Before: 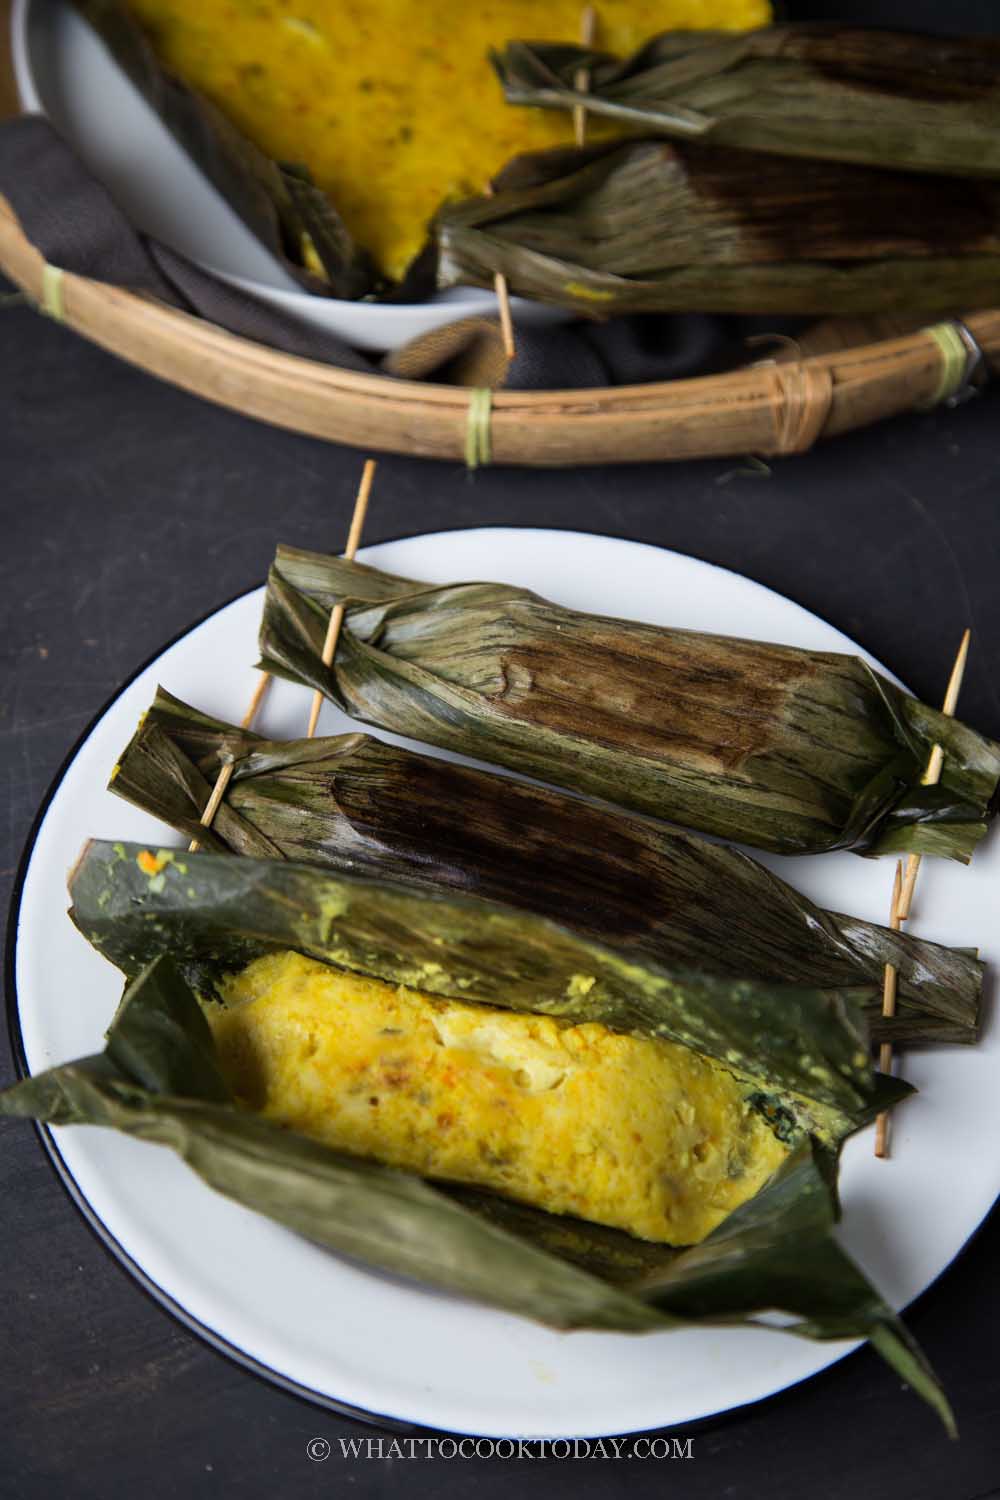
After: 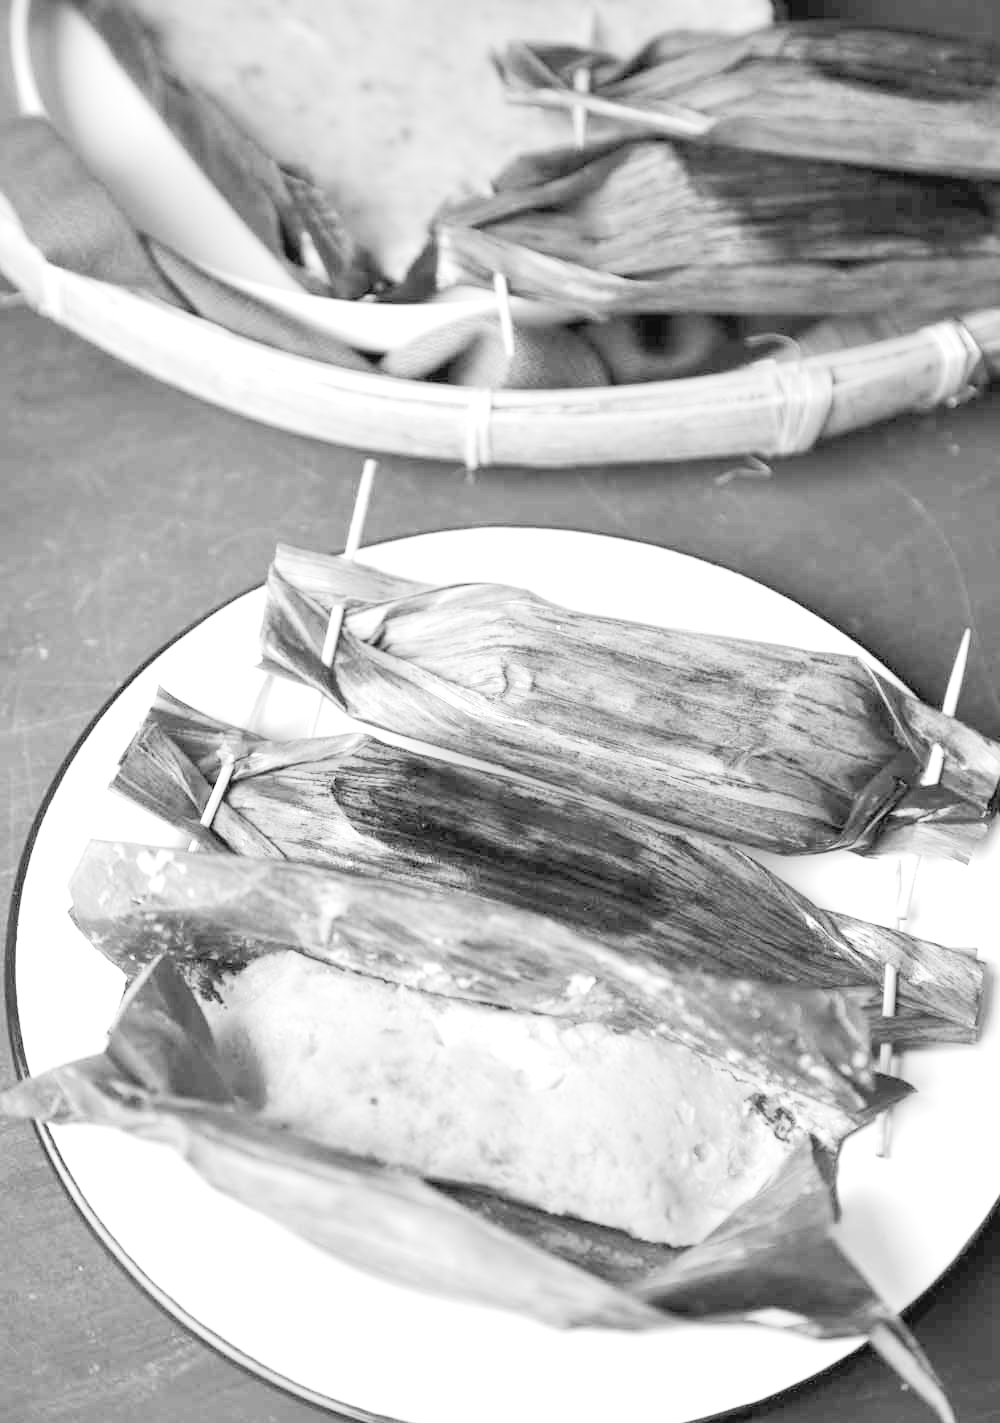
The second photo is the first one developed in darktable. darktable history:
crop and rotate: top 0%, bottom 5.097%
contrast brightness saturation: brightness 0.28
monochrome: on, module defaults
exposure: black level correction 0, exposure 1.741 EV, compensate exposure bias true, compensate highlight preservation false
tone curve: curves: ch0 [(0, 0.005) (0.103, 0.097) (0.18, 0.22) (0.4, 0.485) (0.5, 0.612) (0.668, 0.787) (0.823, 0.894) (1, 0.971)]; ch1 [(0, 0) (0.172, 0.123) (0.324, 0.253) (0.396, 0.388) (0.478, 0.461) (0.499, 0.498) (0.522, 0.528) (0.618, 0.649) (0.753, 0.821) (1, 1)]; ch2 [(0, 0) (0.411, 0.424) (0.496, 0.501) (0.515, 0.514) (0.555, 0.585) (0.641, 0.69) (1, 1)], color space Lab, independent channels, preserve colors none
